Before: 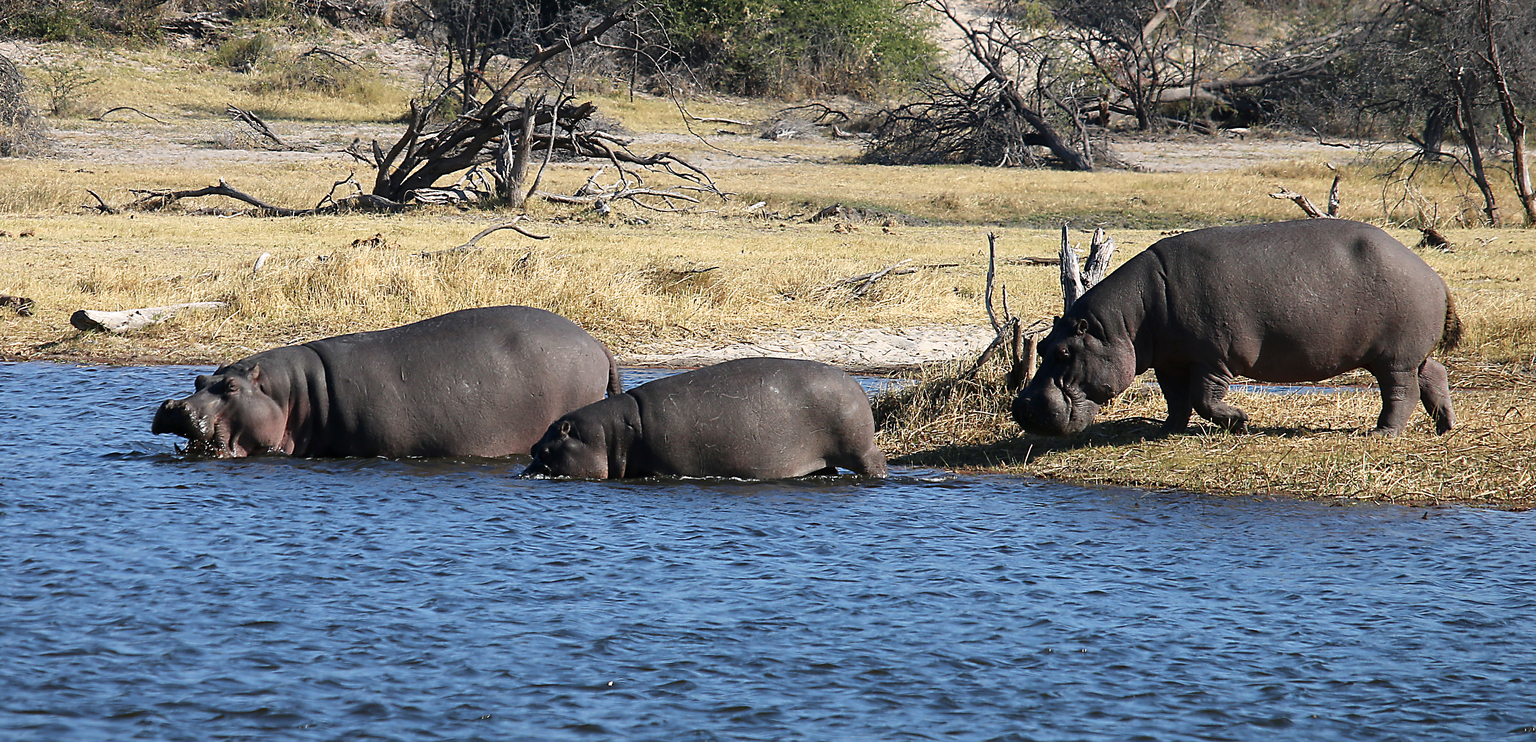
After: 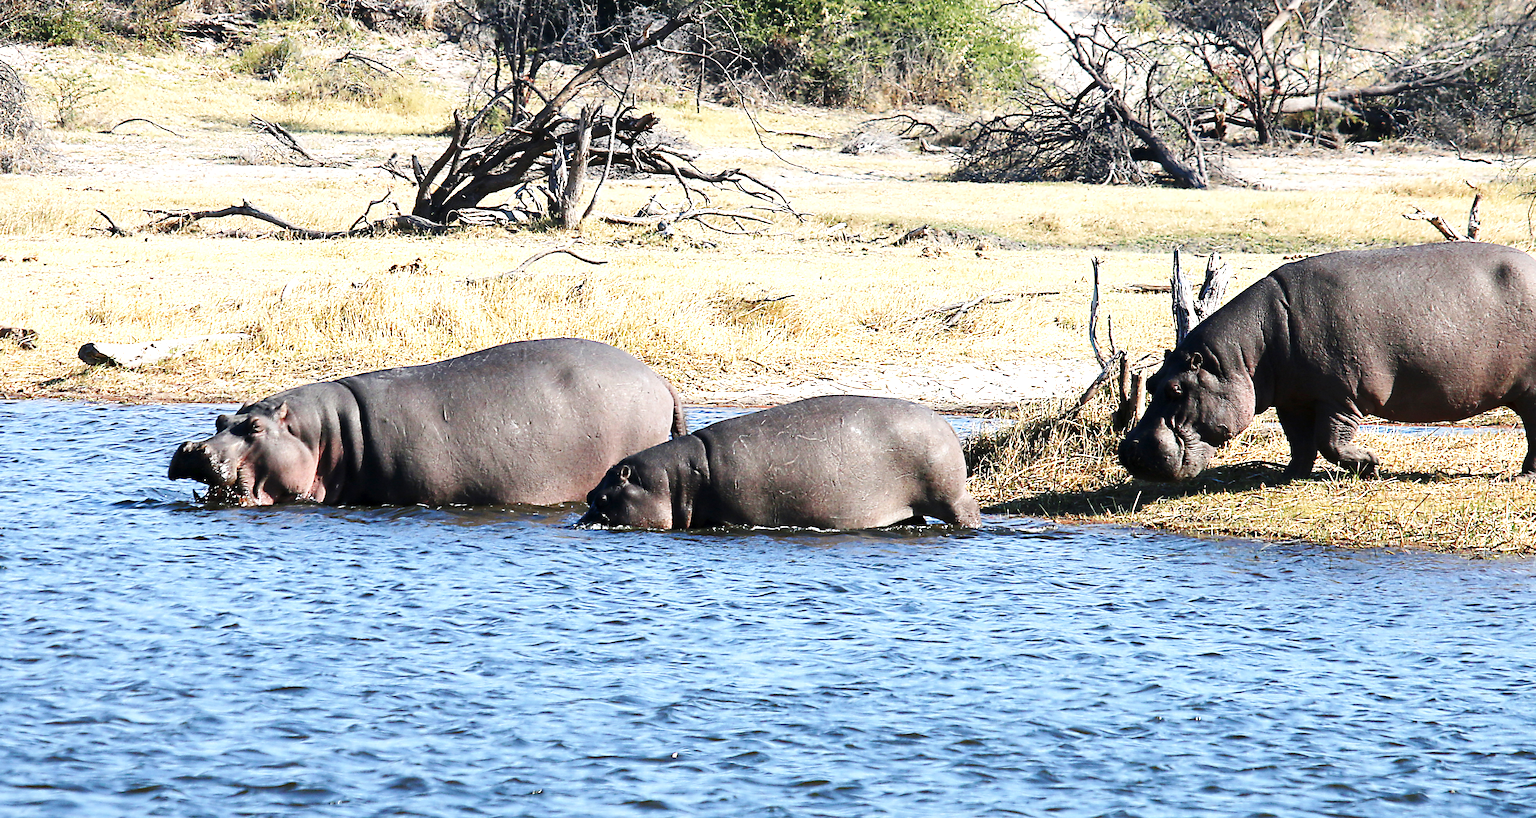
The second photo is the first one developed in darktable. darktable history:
base curve: curves: ch0 [(0, 0) (0.032, 0.025) (0.121, 0.166) (0.206, 0.329) (0.605, 0.79) (1, 1)], preserve colors none
crop: right 9.483%, bottom 0.031%
exposure: black level correction 0.001, exposure 0.967 EV, compensate highlight preservation false
